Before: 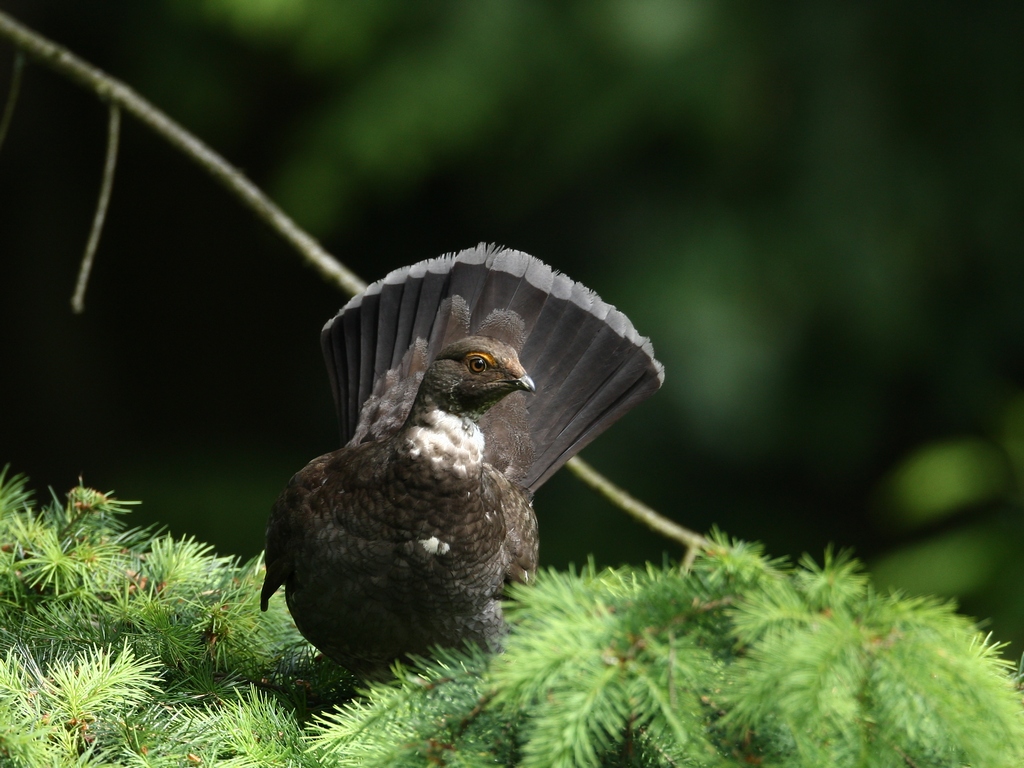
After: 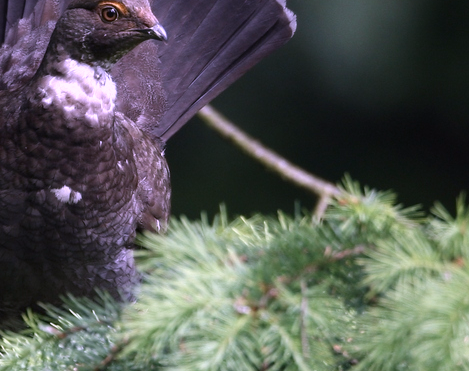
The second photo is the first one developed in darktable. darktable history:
crop: left 35.976%, top 45.819%, right 18.162%, bottom 5.807%
color calibration: output R [1.107, -0.012, -0.003, 0], output B [0, 0, 1.308, 0], illuminant custom, x 0.389, y 0.387, temperature 3838.64 K
